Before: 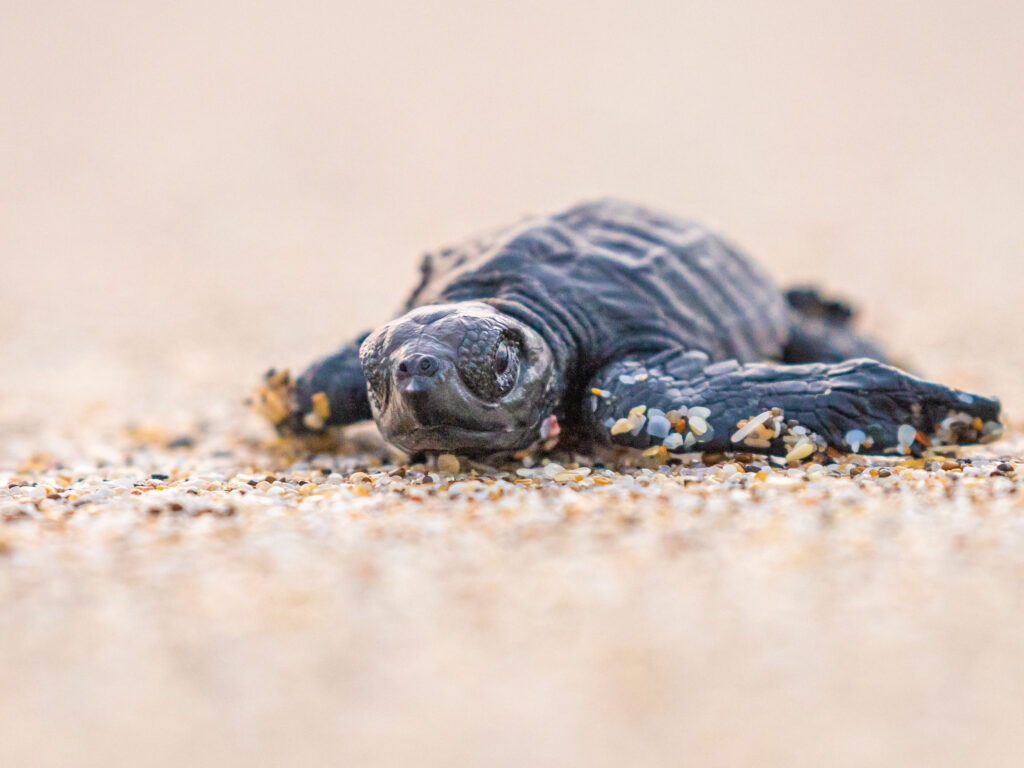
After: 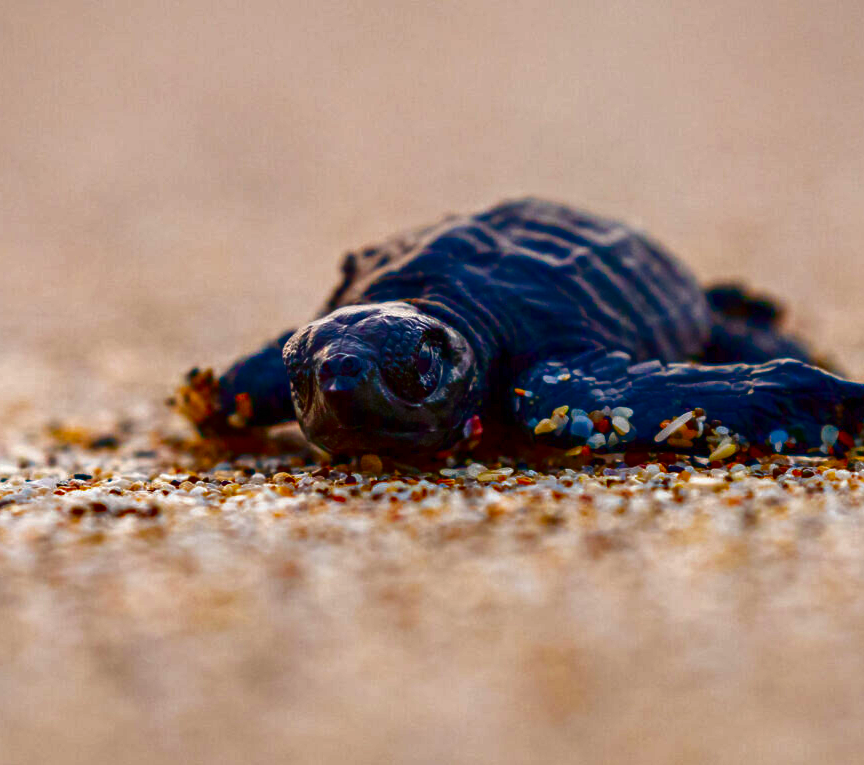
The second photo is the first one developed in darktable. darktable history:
contrast brightness saturation: brightness -1, saturation 1
crop: left 7.598%, right 7.873%
